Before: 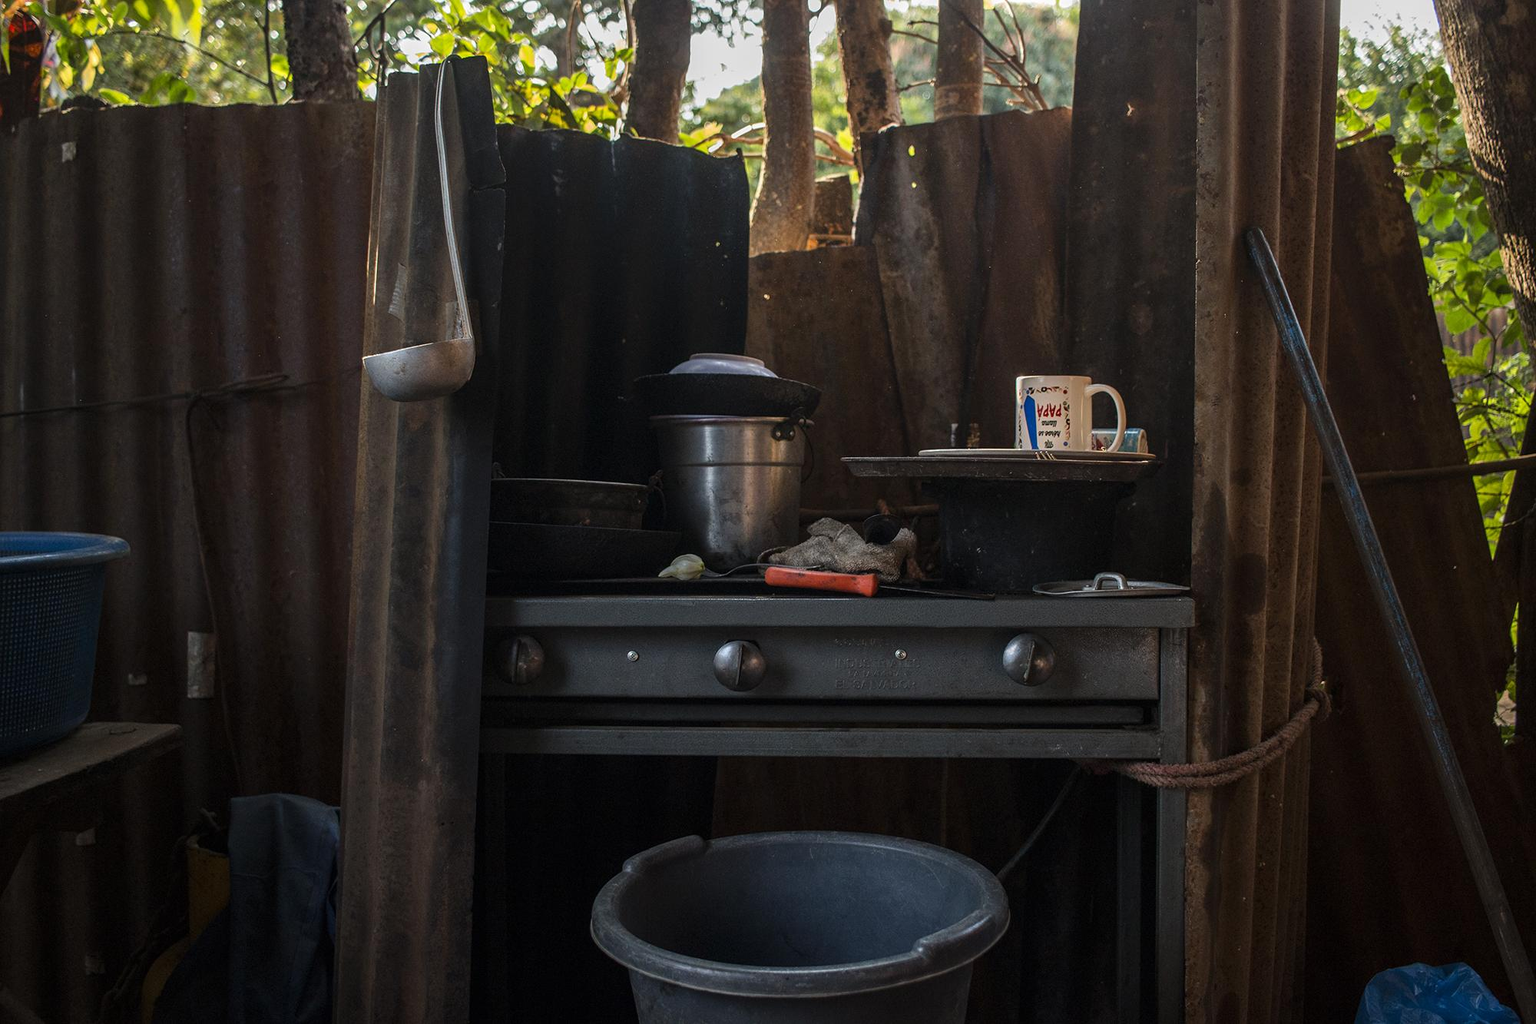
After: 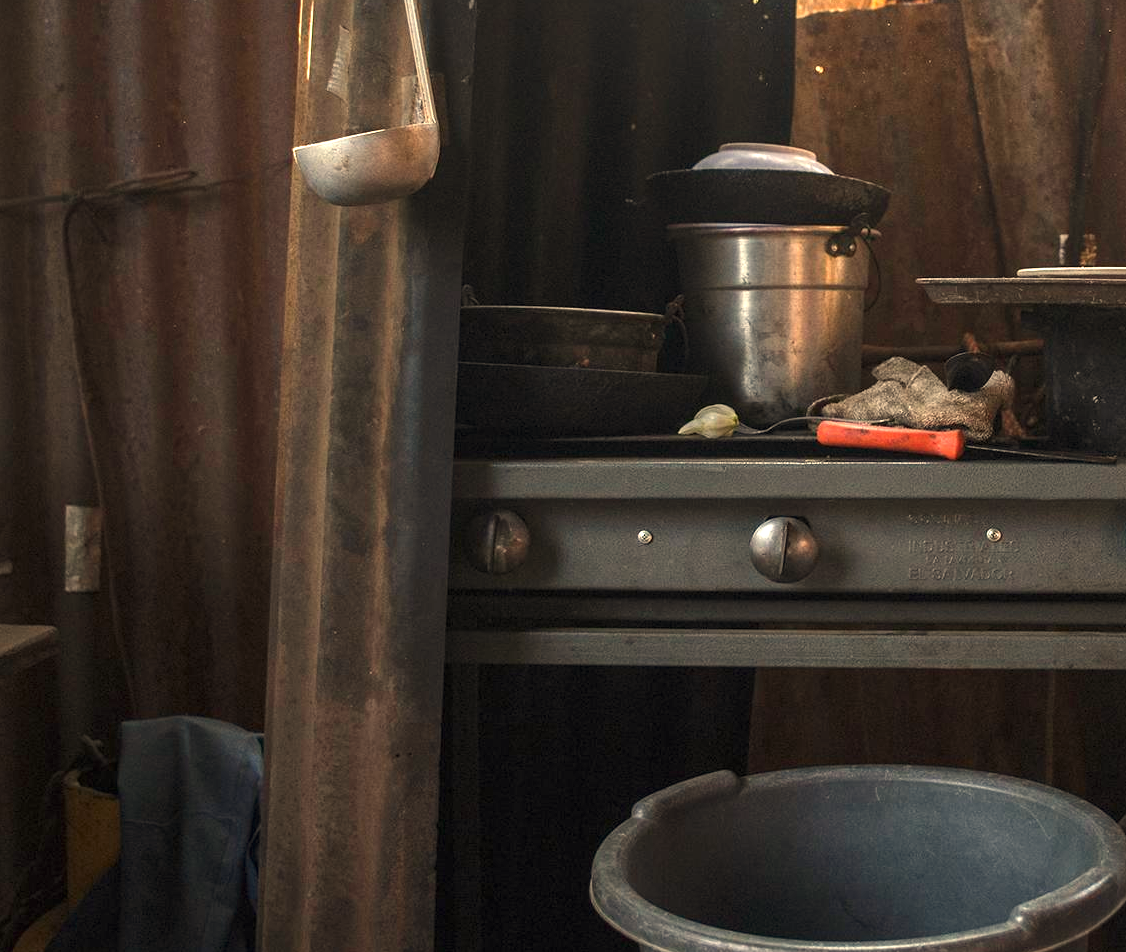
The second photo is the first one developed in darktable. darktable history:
white balance: red 1.138, green 0.996, blue 0.812
exposure: black level correction 0, exposure 1.2 EV, compensate exposure bias true, compensate highlight preservation false
crop: left 8.966%, top 23.852%, right 34.699%, bottom 4.703%
